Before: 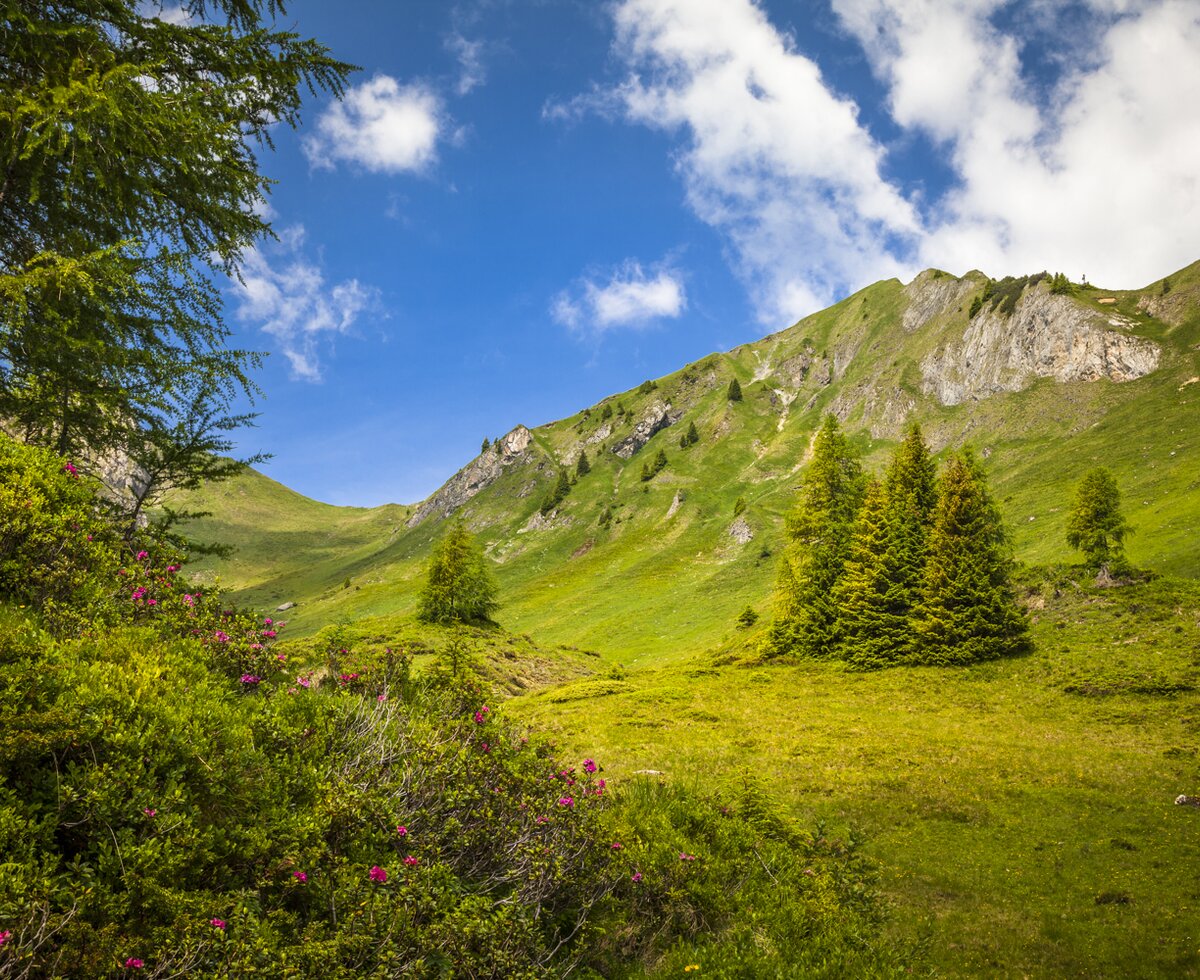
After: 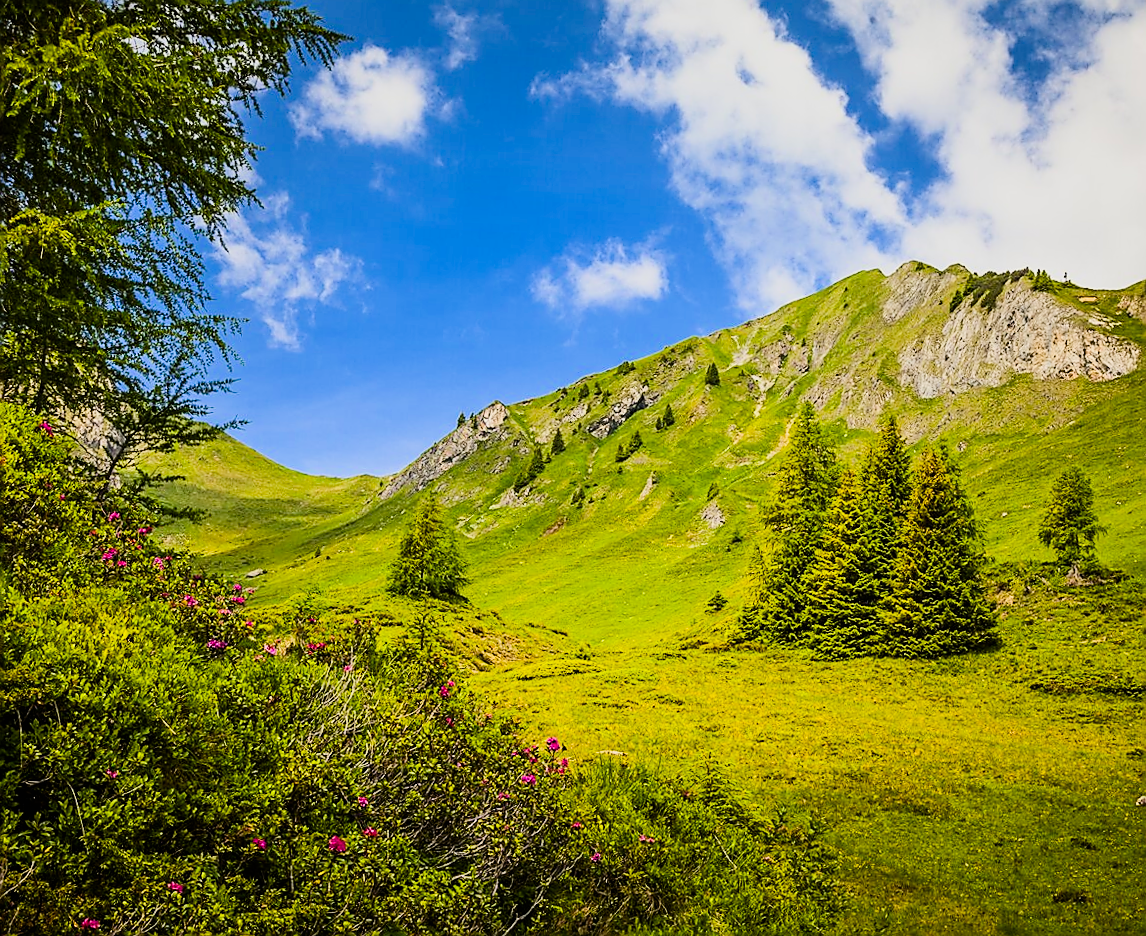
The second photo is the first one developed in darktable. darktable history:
filmic rgb: black relative exposure -7.24 EV, white relative exposure 5.06 EV, threshold 5.96 EV, hardness 3.2, enable highlight reconstruction true
crop and rotate: angle -2.22°
exposure: exposure -0.04 EV, compensate exposure bias true, compensate highlight preservation false
sharpen: radius 1.419, amount 1.242, threshold 0.807
contrast brightness saturation: contrast 0.233, brightness 0.095, saturation 0.288
tone equalizer: edges refinement/feathering 500, mask exposure compensation -1.57 EV, preserve details no
color balance rgb: perceptual saturation grading › global saturation 19.526%
